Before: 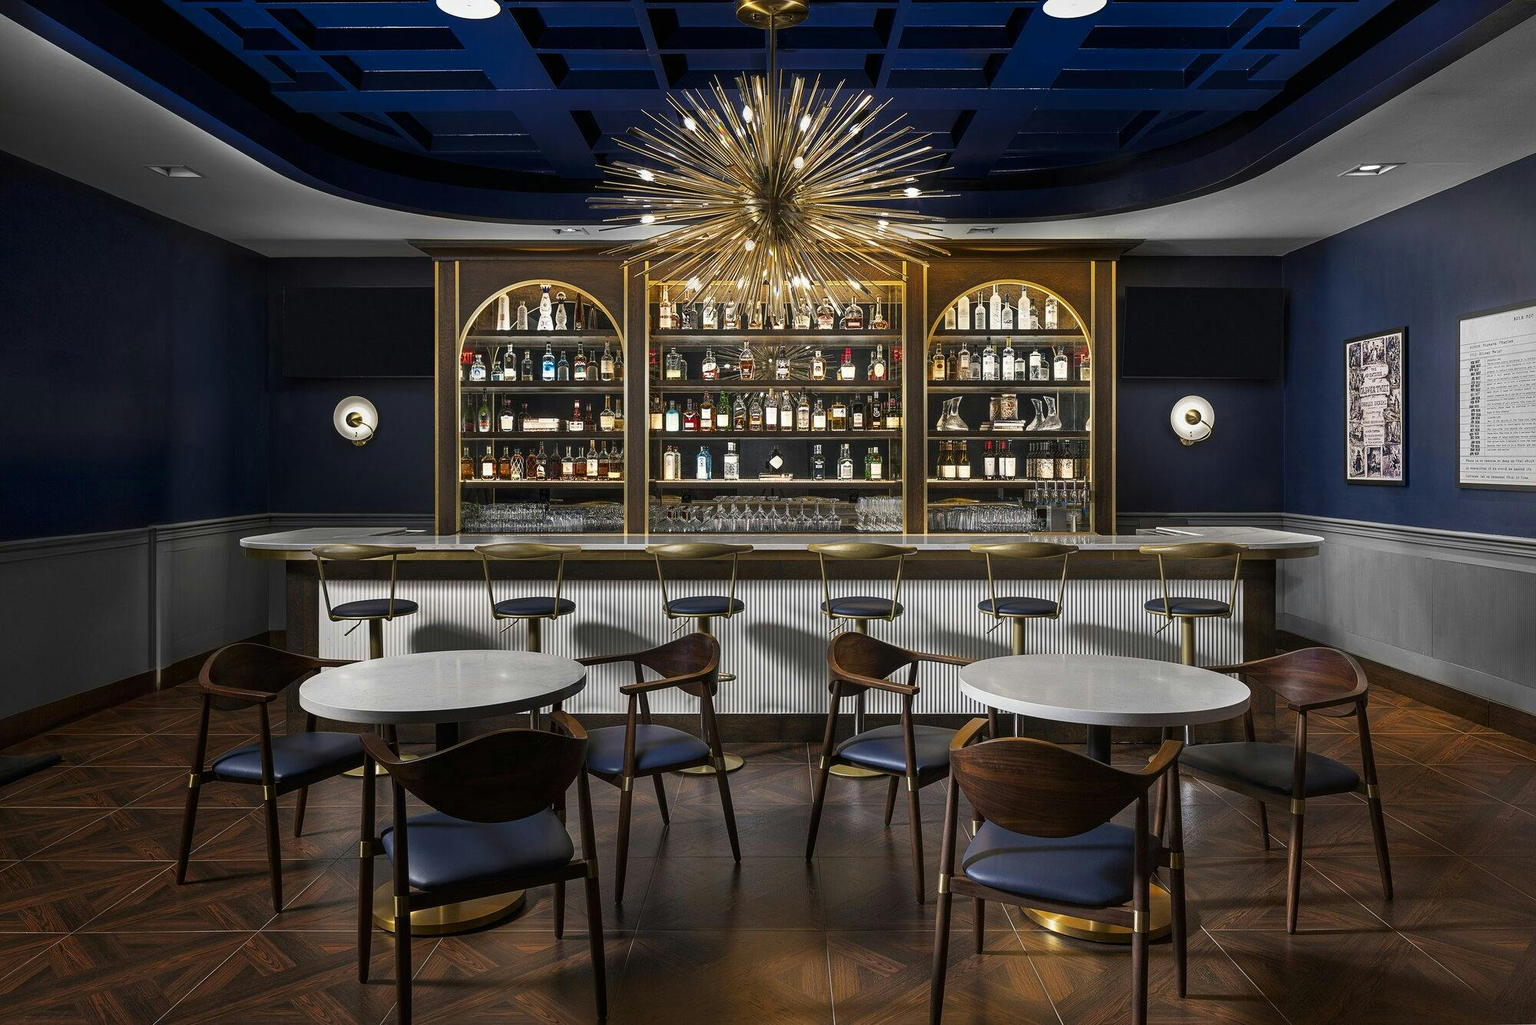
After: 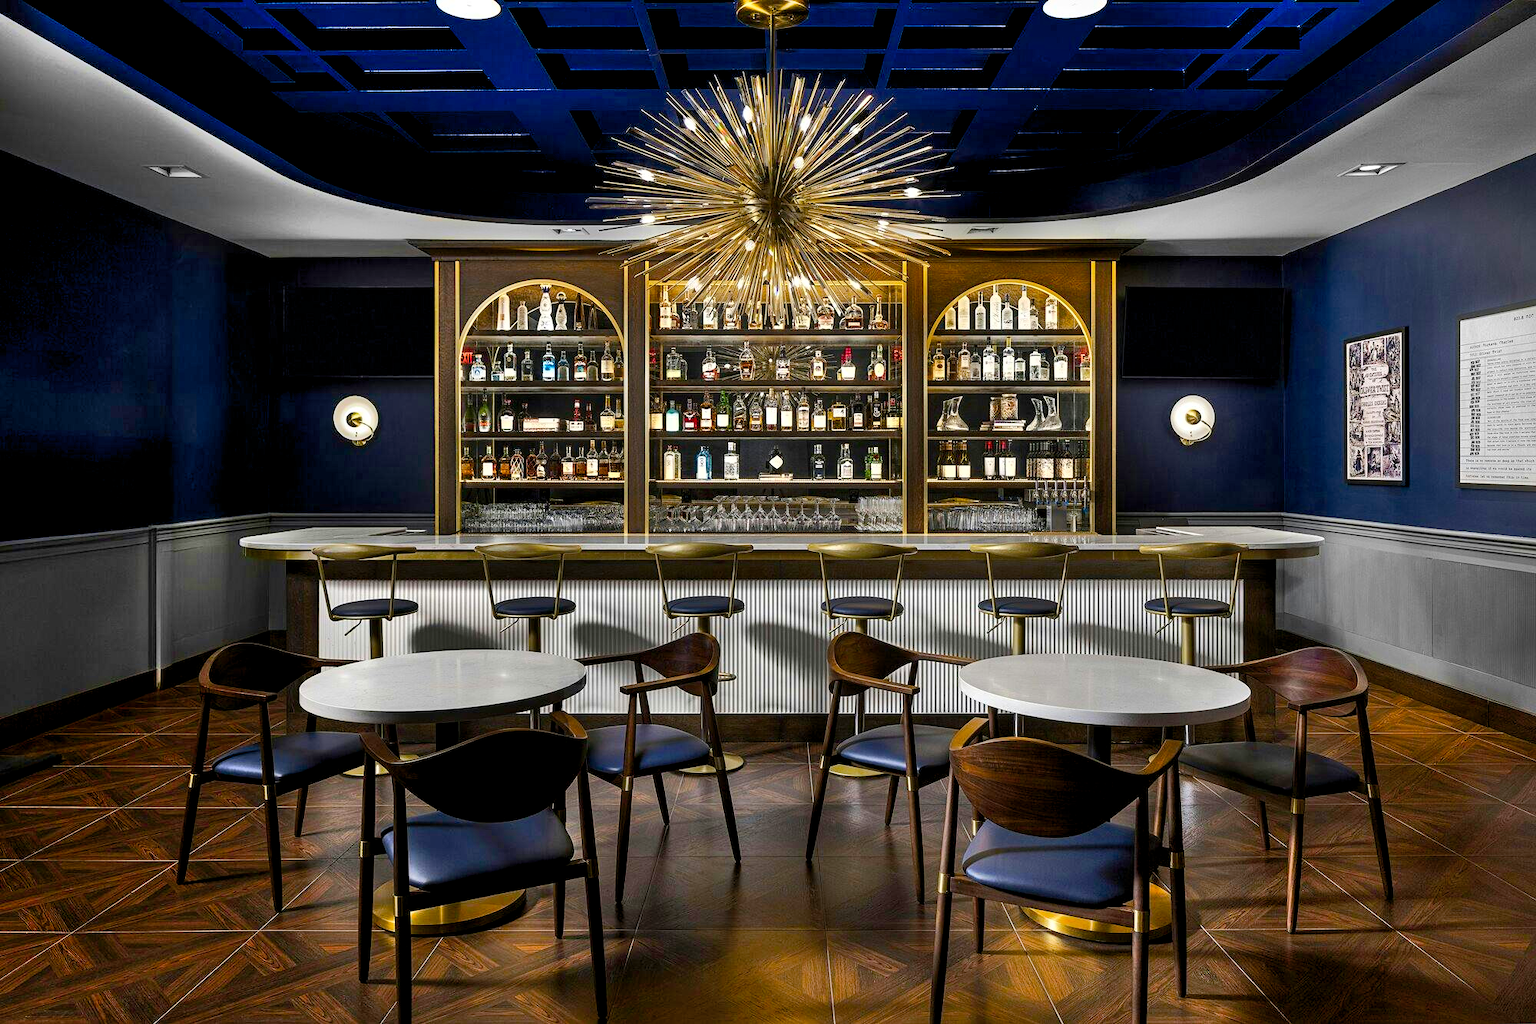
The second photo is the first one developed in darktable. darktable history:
color balance rgb: global offset › luminance -0.51%, perceptual saturation grading › global saturation 27.53%, perceptual saturation grading › highlights -25%, perceptual saturation grading › shadows 25%, perceptual brilliance grading › highlights 6.62%, perceptual brilliance grading › mid-tones 17.07%, perceptual brilliance grading › shadows -5.23%
shadows and highlights: low approximation 0.01, soften with gaussian
